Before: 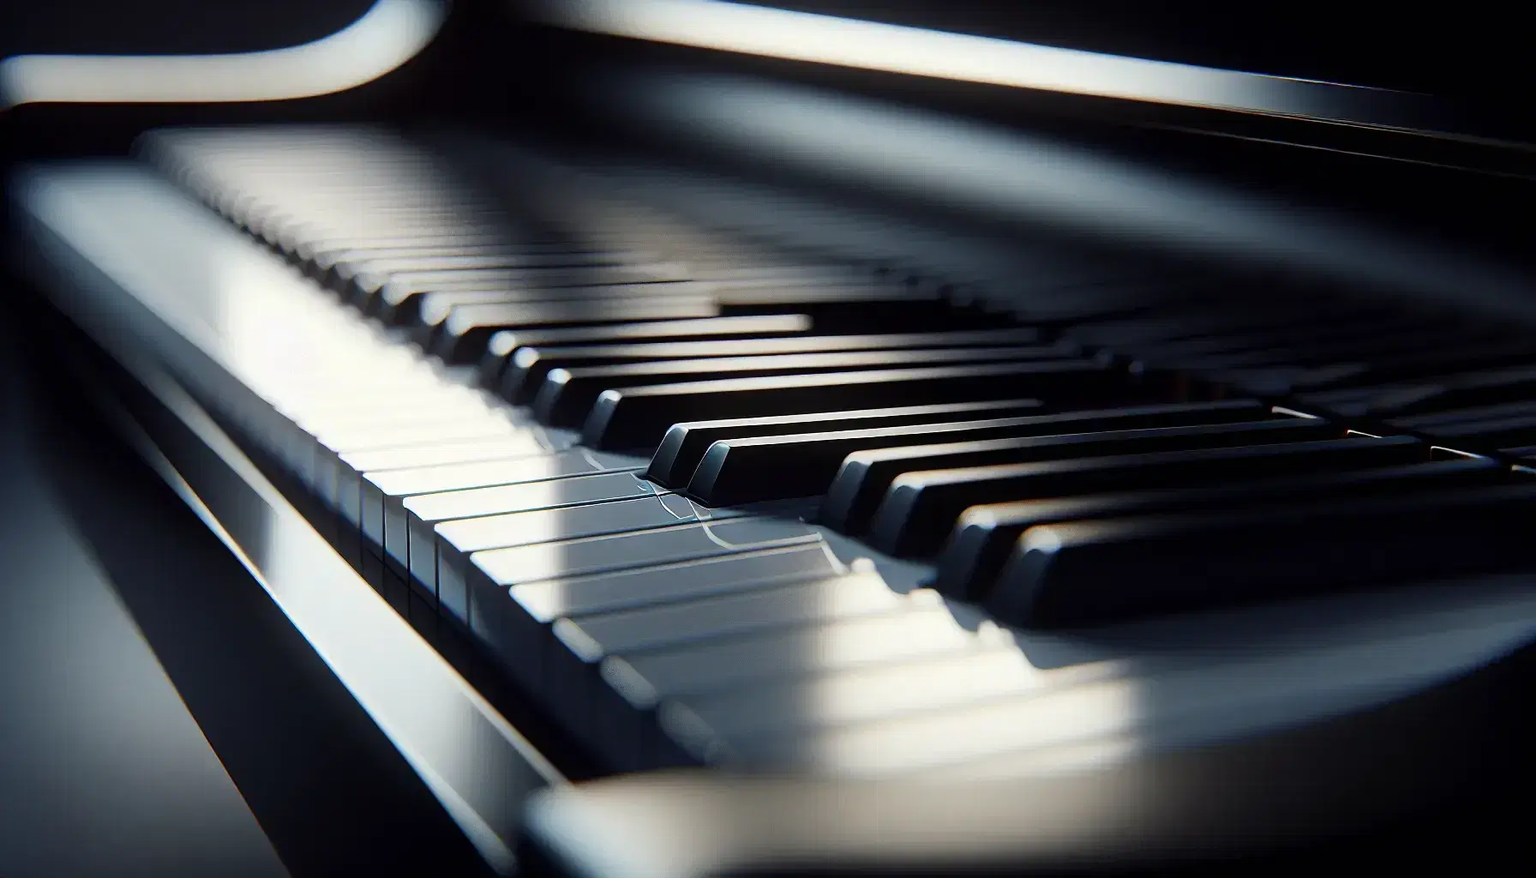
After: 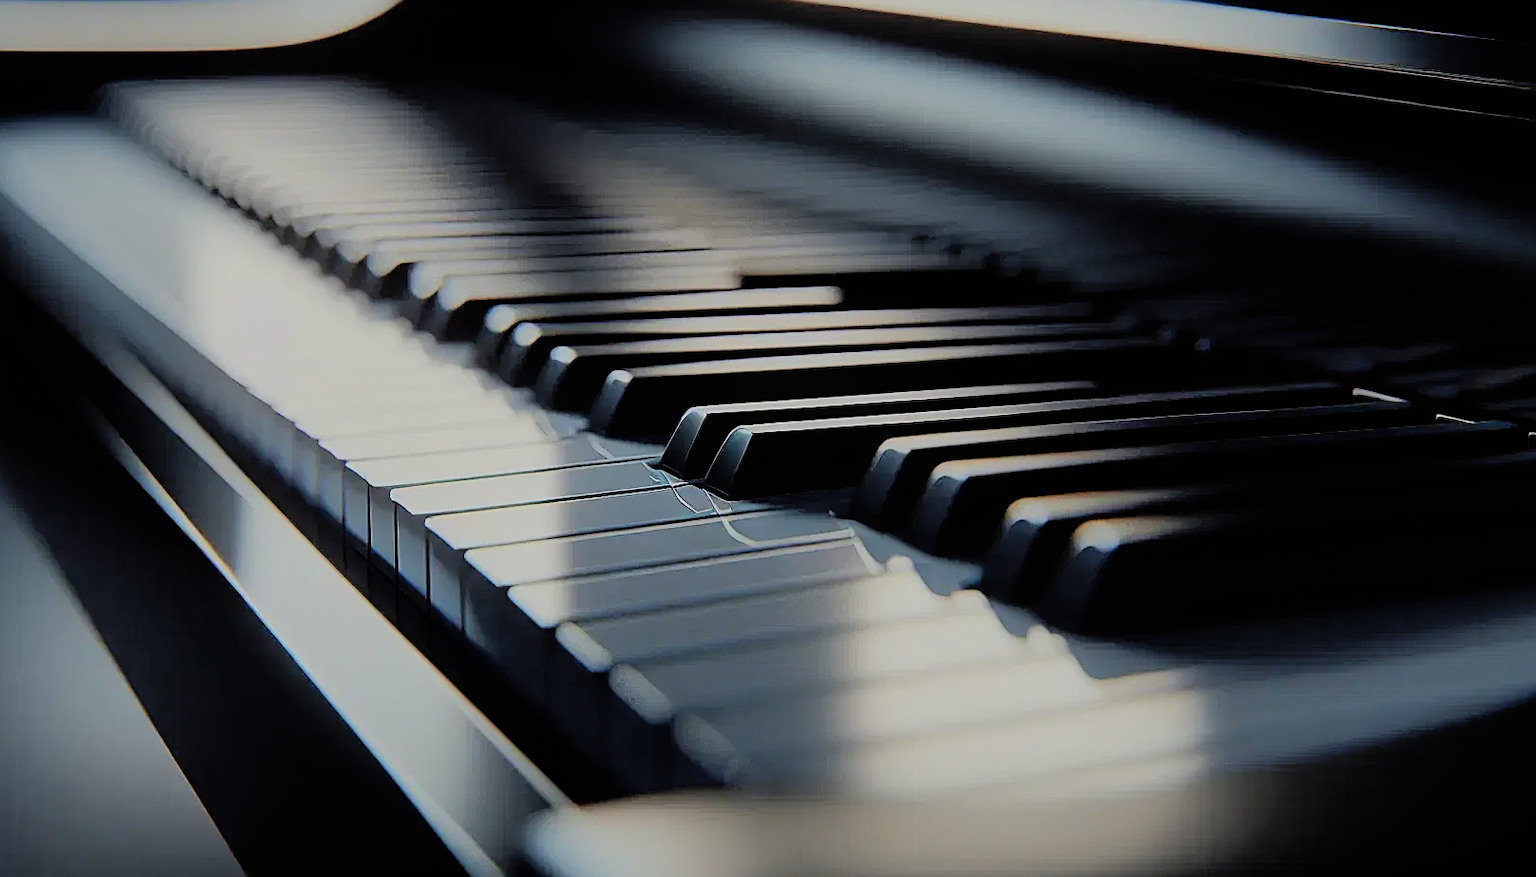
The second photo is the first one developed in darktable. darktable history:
sharpen: on, module defaults
crop: left 3.305%, top 6.436%, right 6.389%, bottom 3.258%
filmic rgb: black relative exposure -7.92 EV, white relative exposure 4.13 EV, threshold 3 EV, hardness 4.02, latitude 51.22%, contrast 1.013, shadows ↔ highlights balance 5.35%, color science v5 (2021), contrast in shadows safe, contrast in highlights safe, enable highlight reconstruction true
shadows and highlights: shadows 40, highlights -60
